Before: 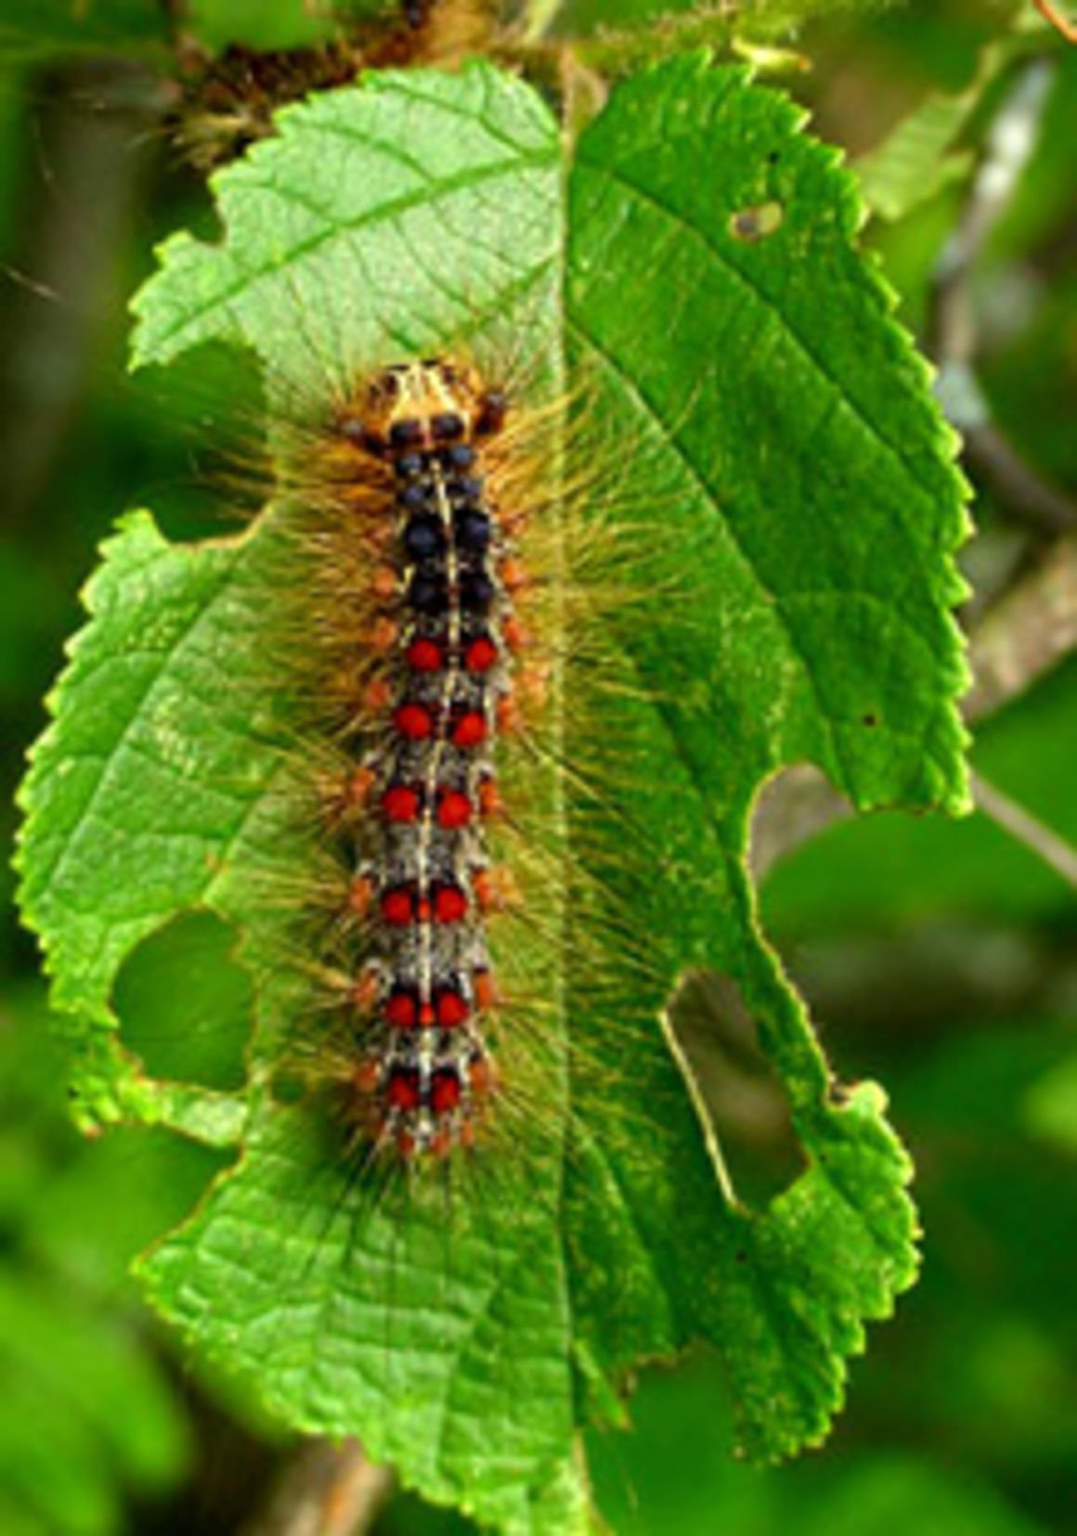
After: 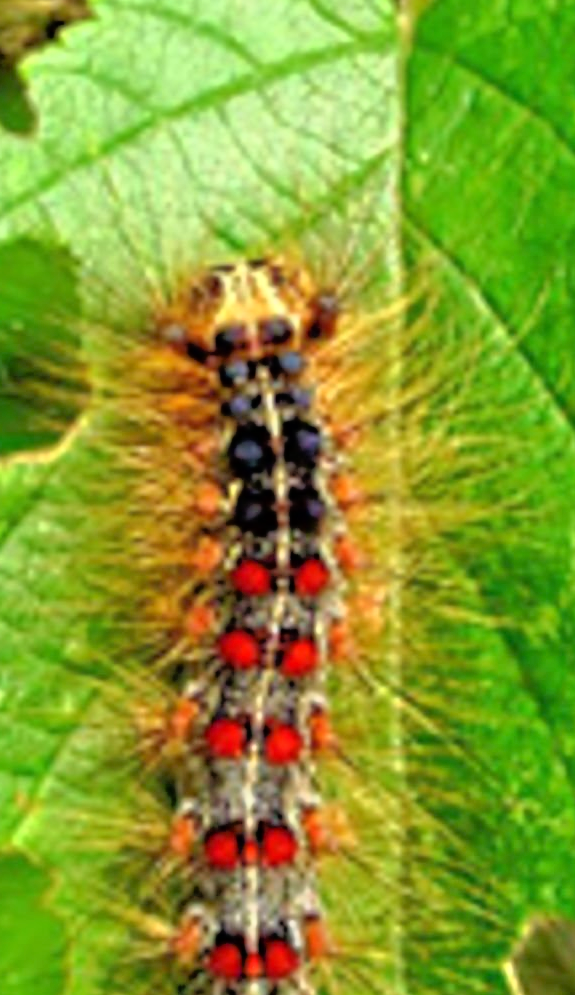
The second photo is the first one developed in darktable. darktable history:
filmic rgb: black relative exposure -14.13 EV, white relative exposure 3.39 EV, hardness 7.92, contrast 0.996, color science v6 (2022)
tone equalizer: -7 EV 0.162 EV, -6 EV 0.562 EV, -5 EV 1.15 EV, -4 EV 1.35 EV, -3 EV 1.12 EV, -2 EV 0.6 EV, -1 EV 0.153 EV
crop: left 17.834%, top 7.766%, right 32.573%, bottom 32.068%
tone curve: curves: ch0 [(0, 0) (0.105, 0.068) (0.181, 0.185) (0.28, 0.291) (0.384, 0.404) (0.485, 0.531) (0.638, 0.681) (0.795, 0.879) (1, 0.977)]; ch1 [(0, 0) (0.161, 0.092) (0.35, 0.33) (0.379, 0.401) (0.456, 0.469) (0.504, 0.5) (0.512, 0.514) (0.58, 0.597) (0.635, 0.646) (1, 1)]; ch2 [(0, 0) (0.371, 0.362) (0.437, 0.437) (0.5, 0.5) (0.53, 0.523) (0.56, 0.58) (0.622, 0.606) (1, 1)]
